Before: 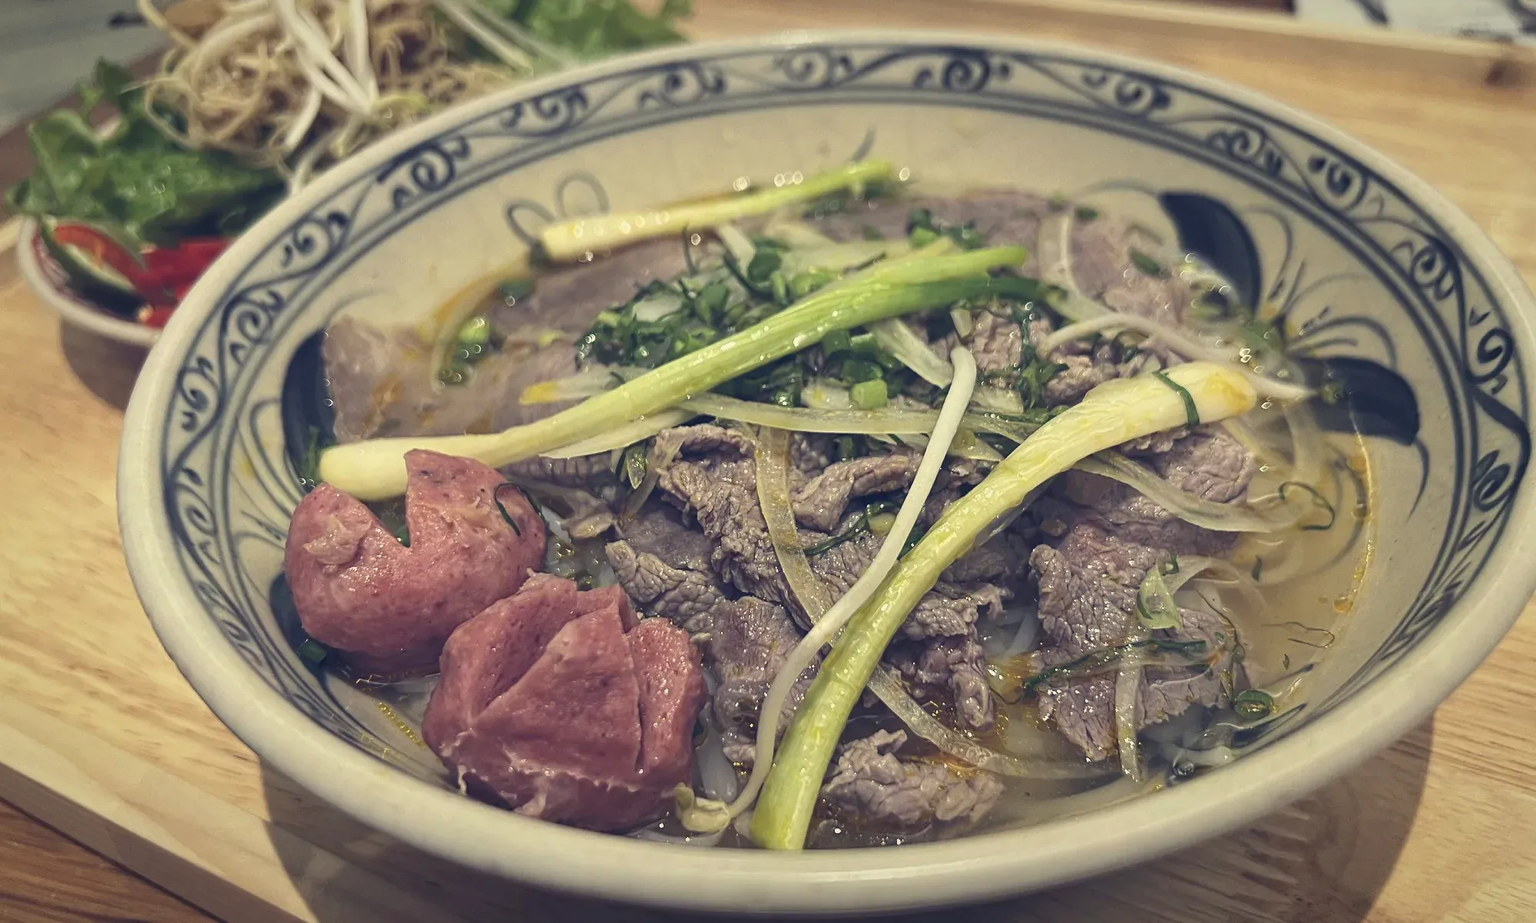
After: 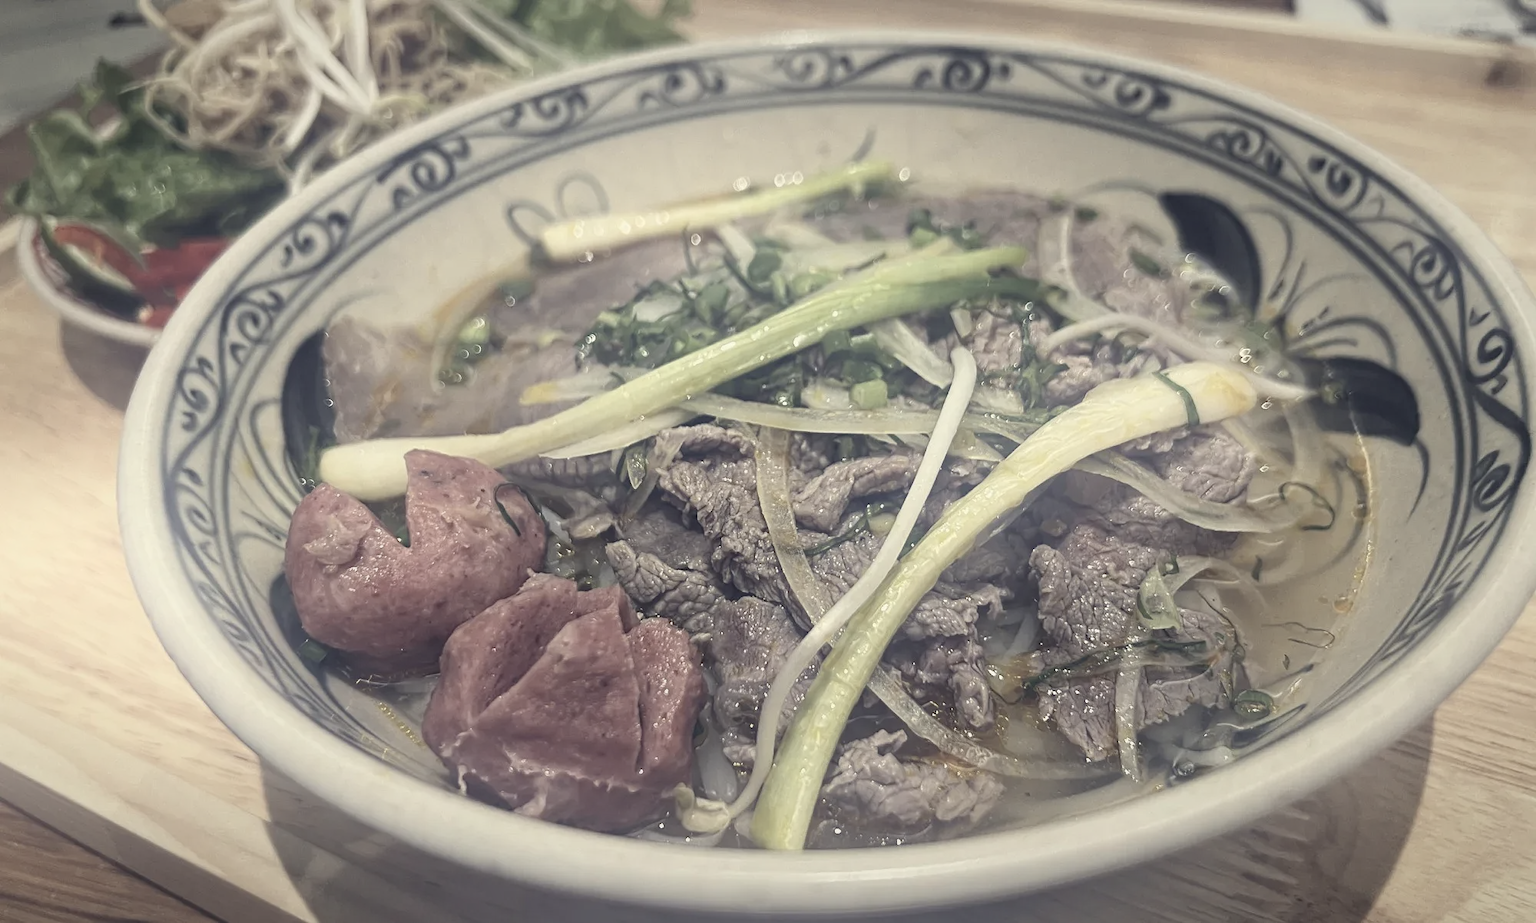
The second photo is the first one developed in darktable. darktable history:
color correction: saturation 0.5
bloom: on, module defaults
